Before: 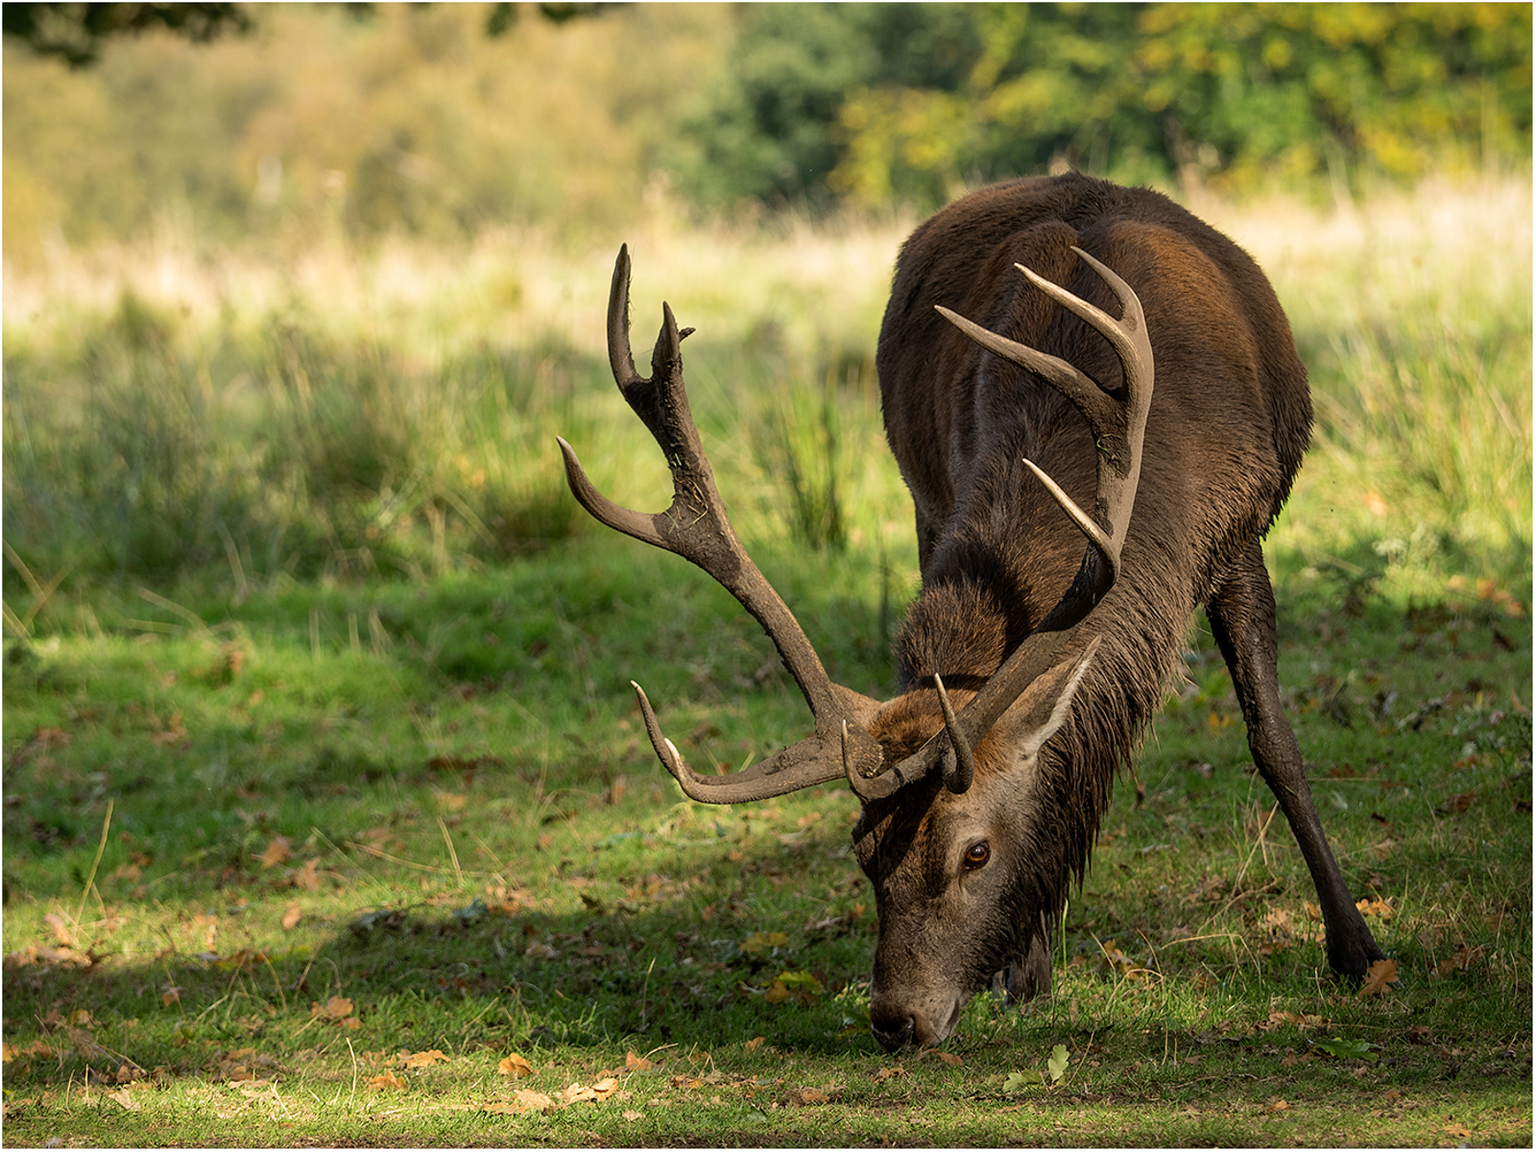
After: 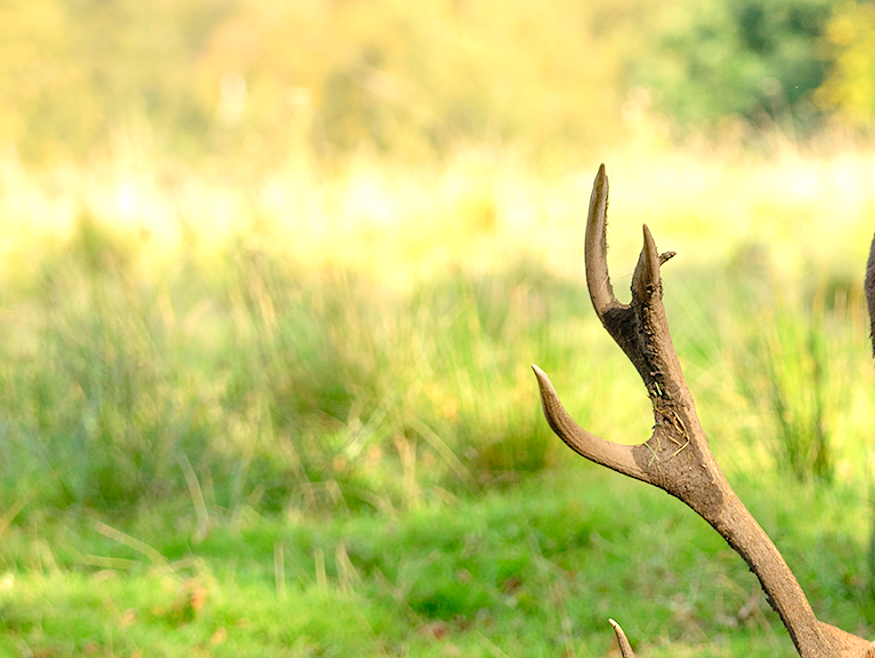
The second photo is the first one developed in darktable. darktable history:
crop and rotate: left 3.047%, top 7.509%, right 42.236%, bottom 37.598%
levels: levels [0.008, 0.318, 0.836]
